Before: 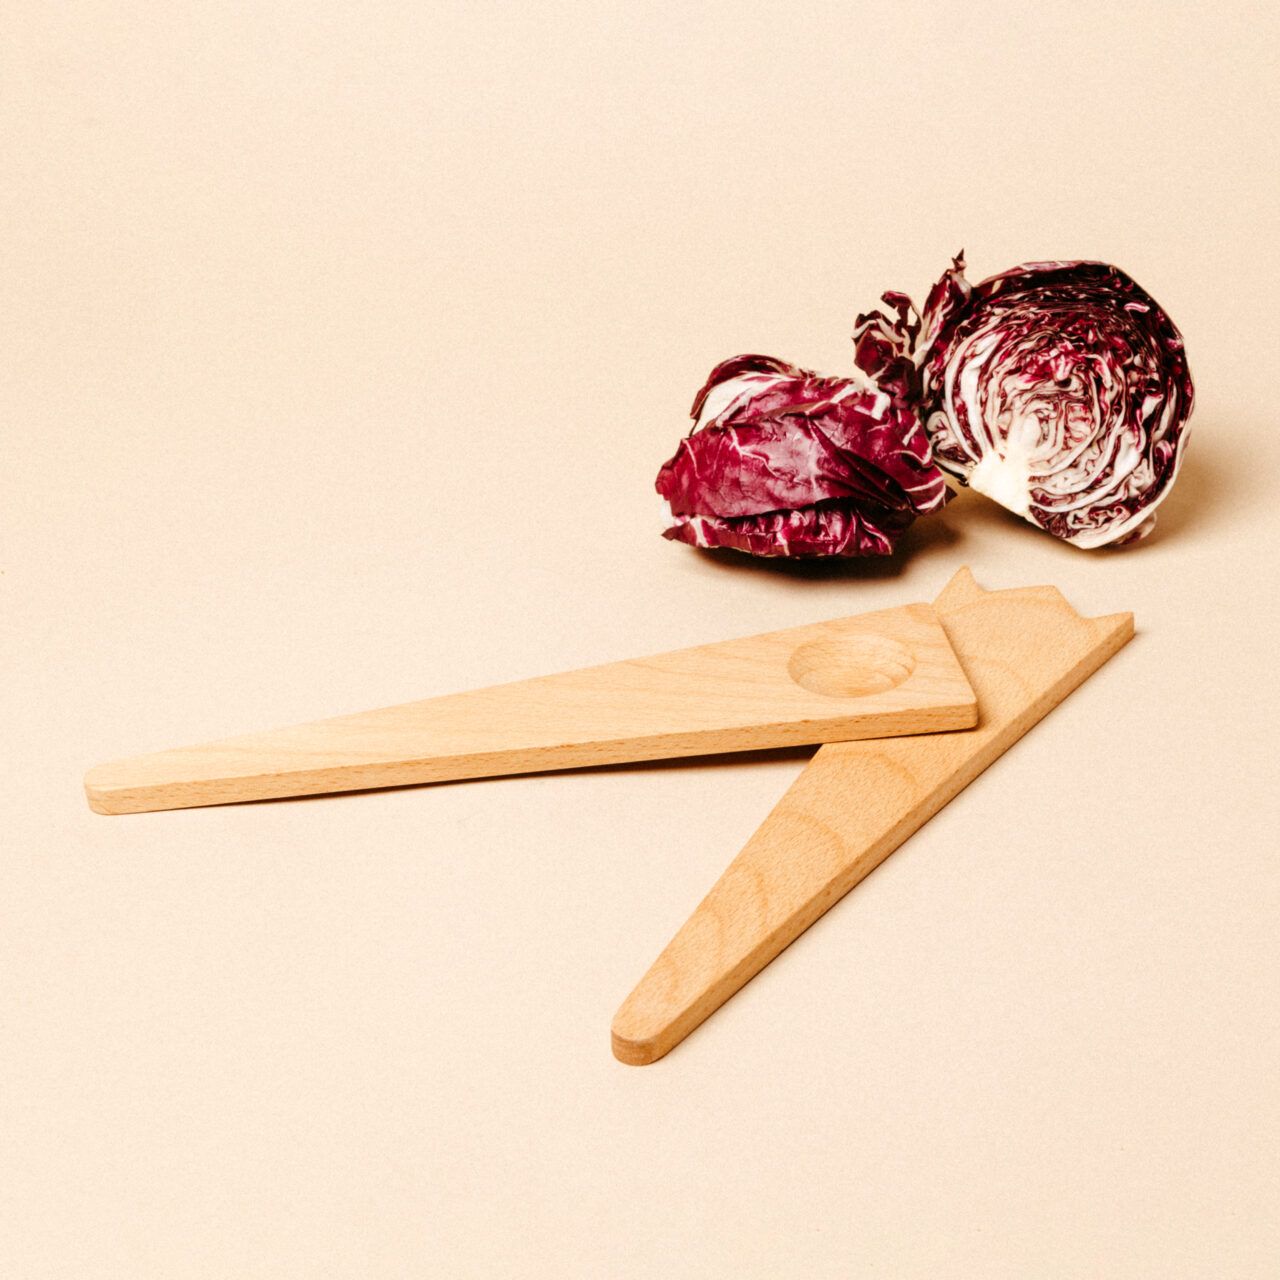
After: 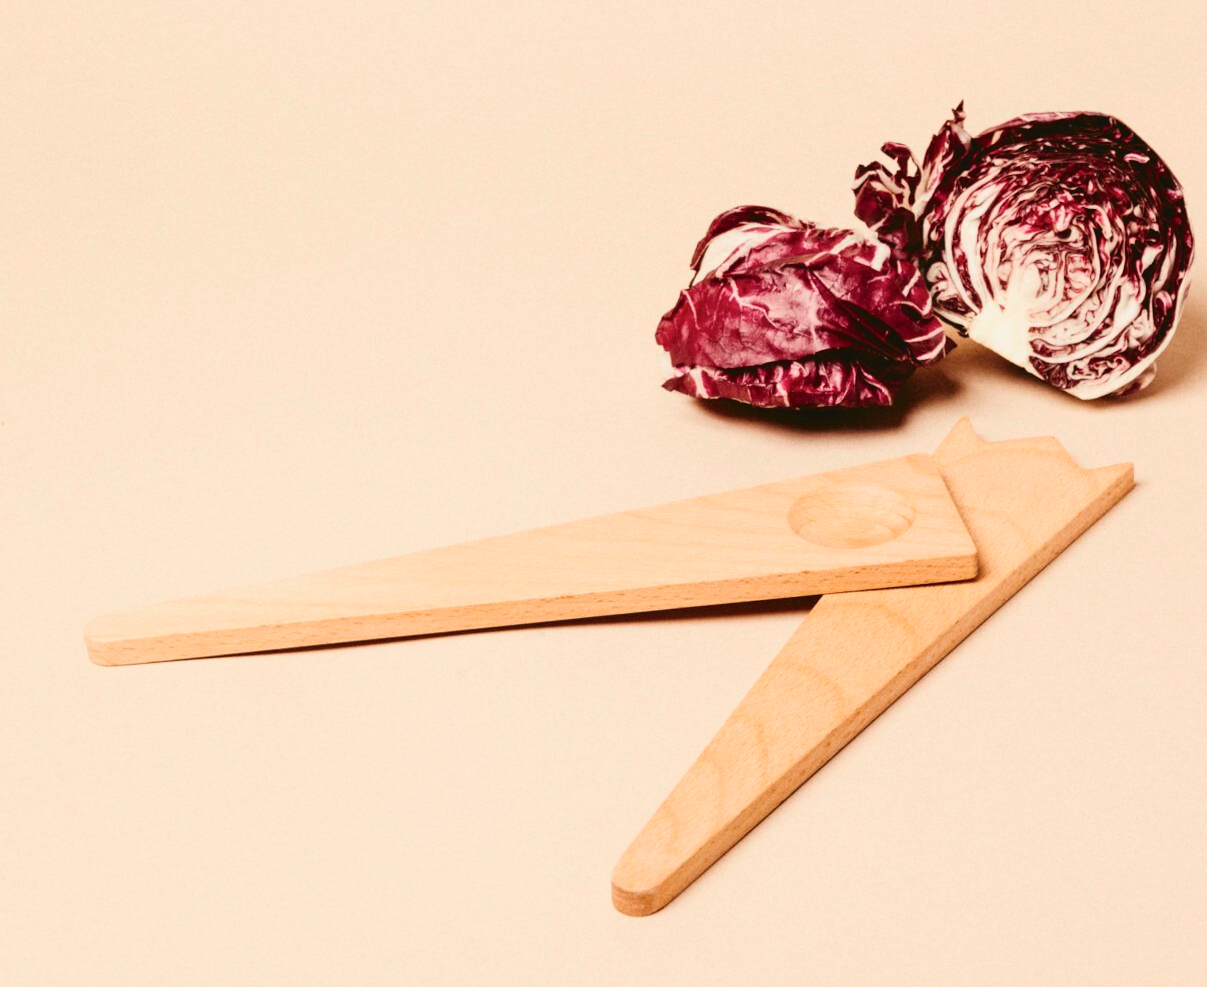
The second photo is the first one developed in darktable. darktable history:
crop and rotate: angle 0.03°, top 11.643%, right 5.651%, bottom 11.189%
tone curve: curves: ch0 [(0, 0.049) (0.175, 0.178) (0.466, 0.498) (0.715, 0.767) (0.819, 0.851) (1, 0.961)]; ch1 [(0, 0) (0.437, 0.398) (0.476, 0.466) (0.505, 0.505) (0.534, 0.544) (0.595, 0.608) (0.641, 0.643) (1, 1)]; ch2 [(0, 0) (0.359, 0.379) (0.437, 0.44) (0.489, 0.495) (0.518, 0.537) (0.579, 0.579) (1, 1)], color space Lab, independent channels, preserve colors none
